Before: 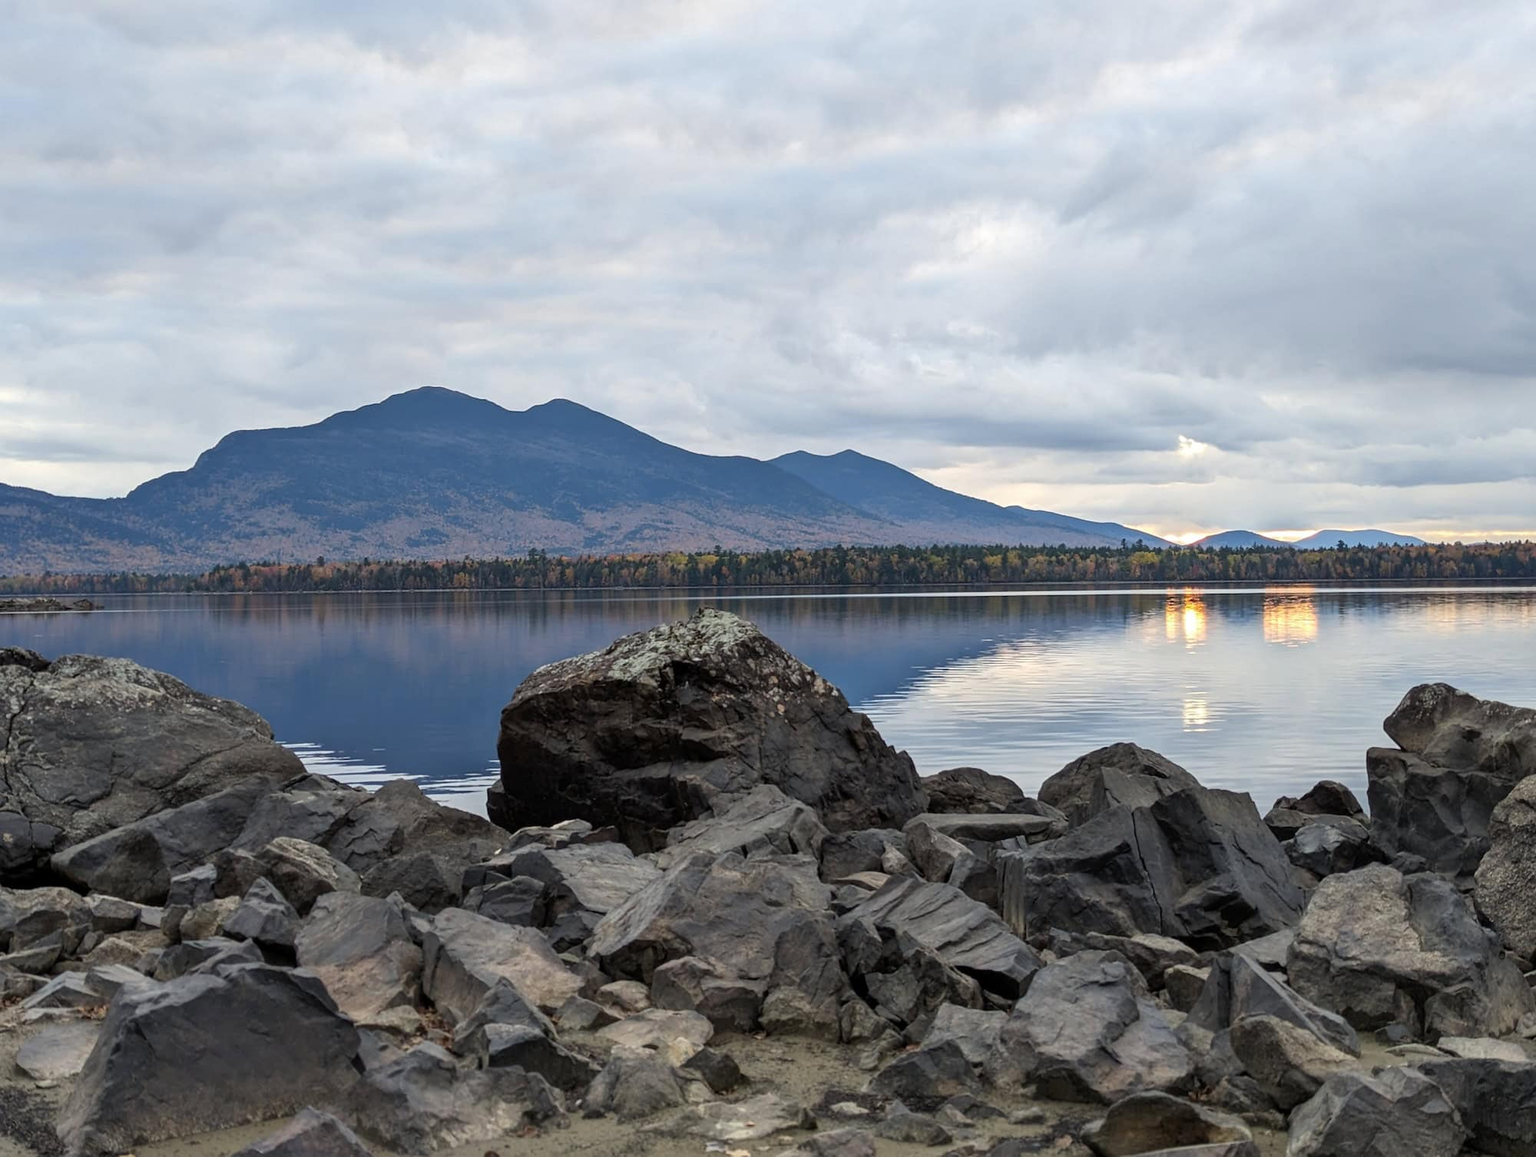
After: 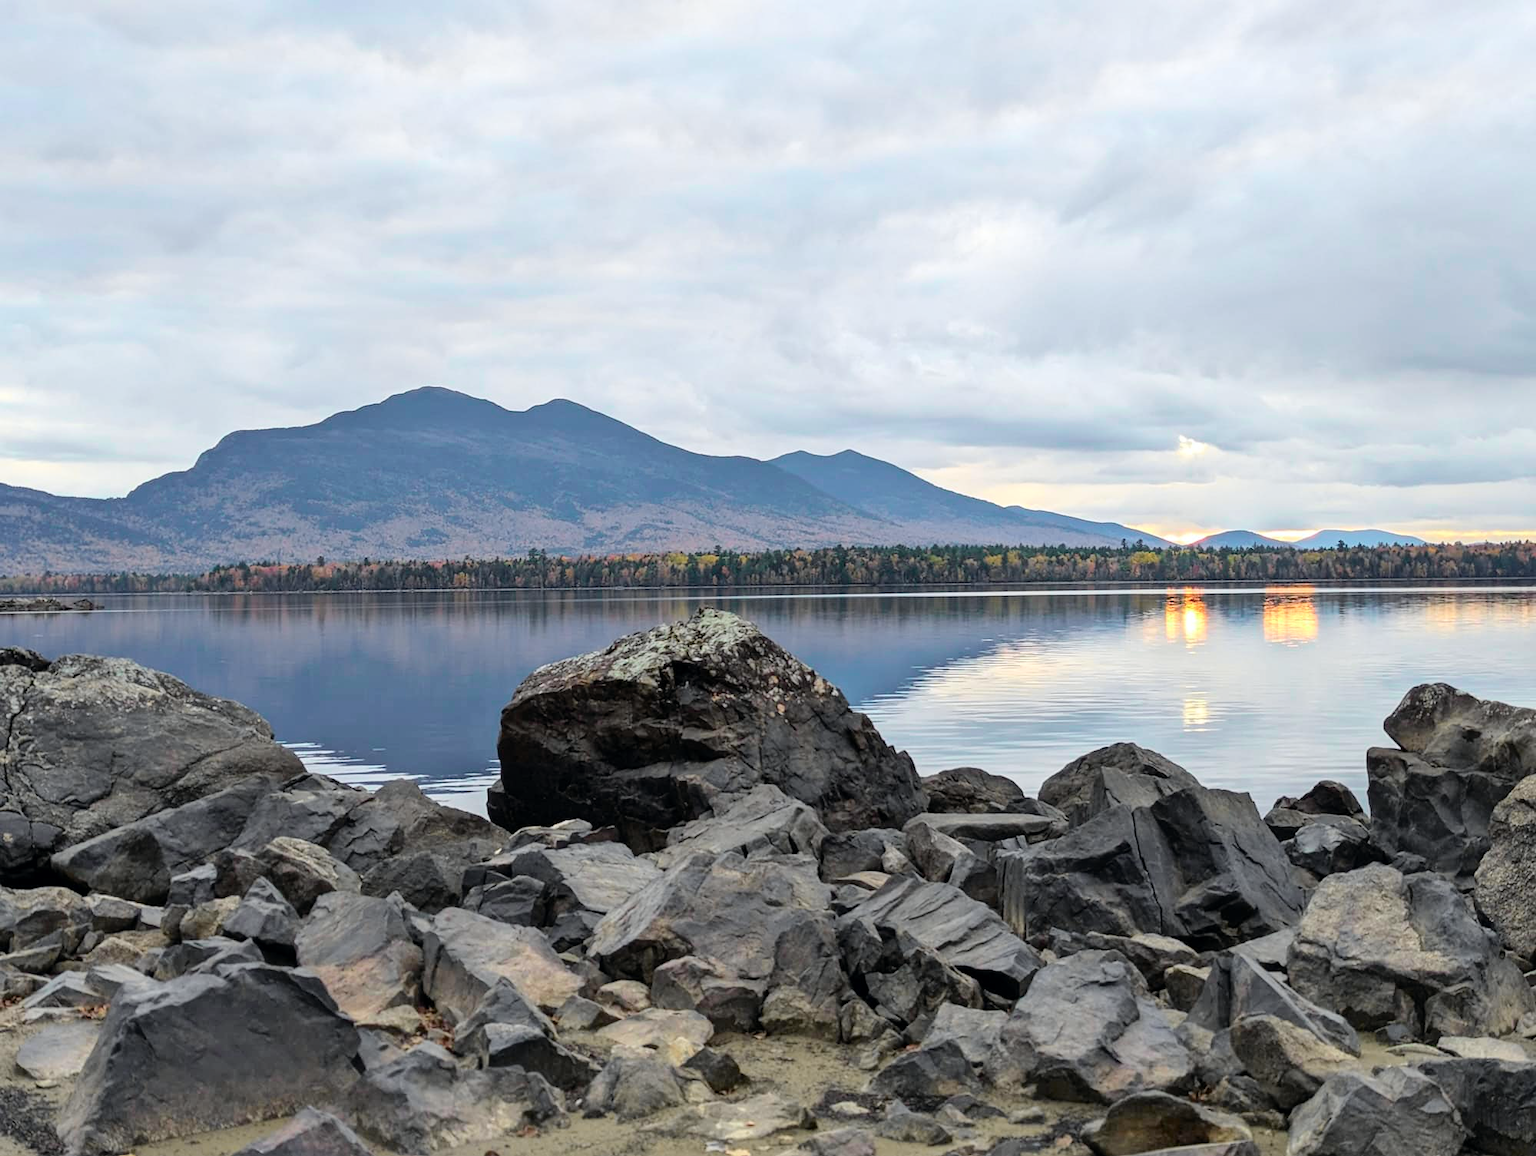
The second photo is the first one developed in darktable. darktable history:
tone curve: curves: ch0 [(0, 0) (0.051, 0.047) (0.102, 0.099) (0.228, 0.275) (0.432, 0.535) (0.695, 0.778) (0.908, 0.946) (1, 1)]; ch1 [(0, 0) (0.339, 0.298) (0.402, 0.363) (0.453, 0.421) (0.483, 0.469) (0.494, 0.493) (0.504, 0.501) (0.527, 0.538) (0.563, 0.595) (0.597, 0.632) (1, 1)]; ch2 [(0, 0) (0.48, 0.48) (0.504, 0.5) (0.539, 0.554) (0.59, 0.63) (0.642, 0.684) (0.824, 0.815) (1, 1)], color space Lab, independent channels, preserve colors none
